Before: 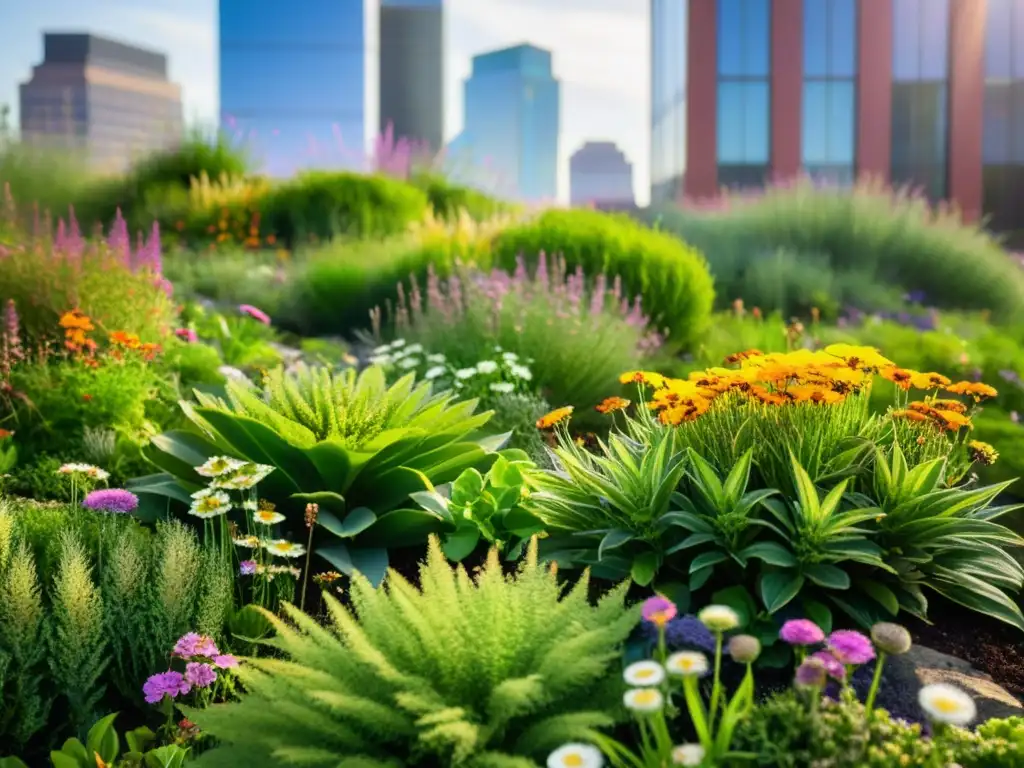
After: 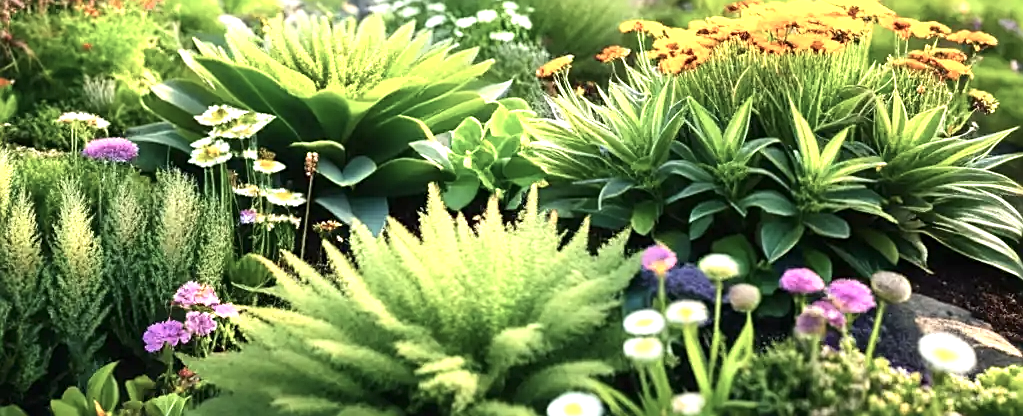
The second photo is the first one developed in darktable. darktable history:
crop and rotate: top 45.784%, right 0.033%
sharpen: on, module defaults
exposure: black level correction 0, exposure 0.95 EV, compensate exposure bias true, compensate highlight preservation false
contrast brightness saturation: contrast 0.104, saturation -0.289
